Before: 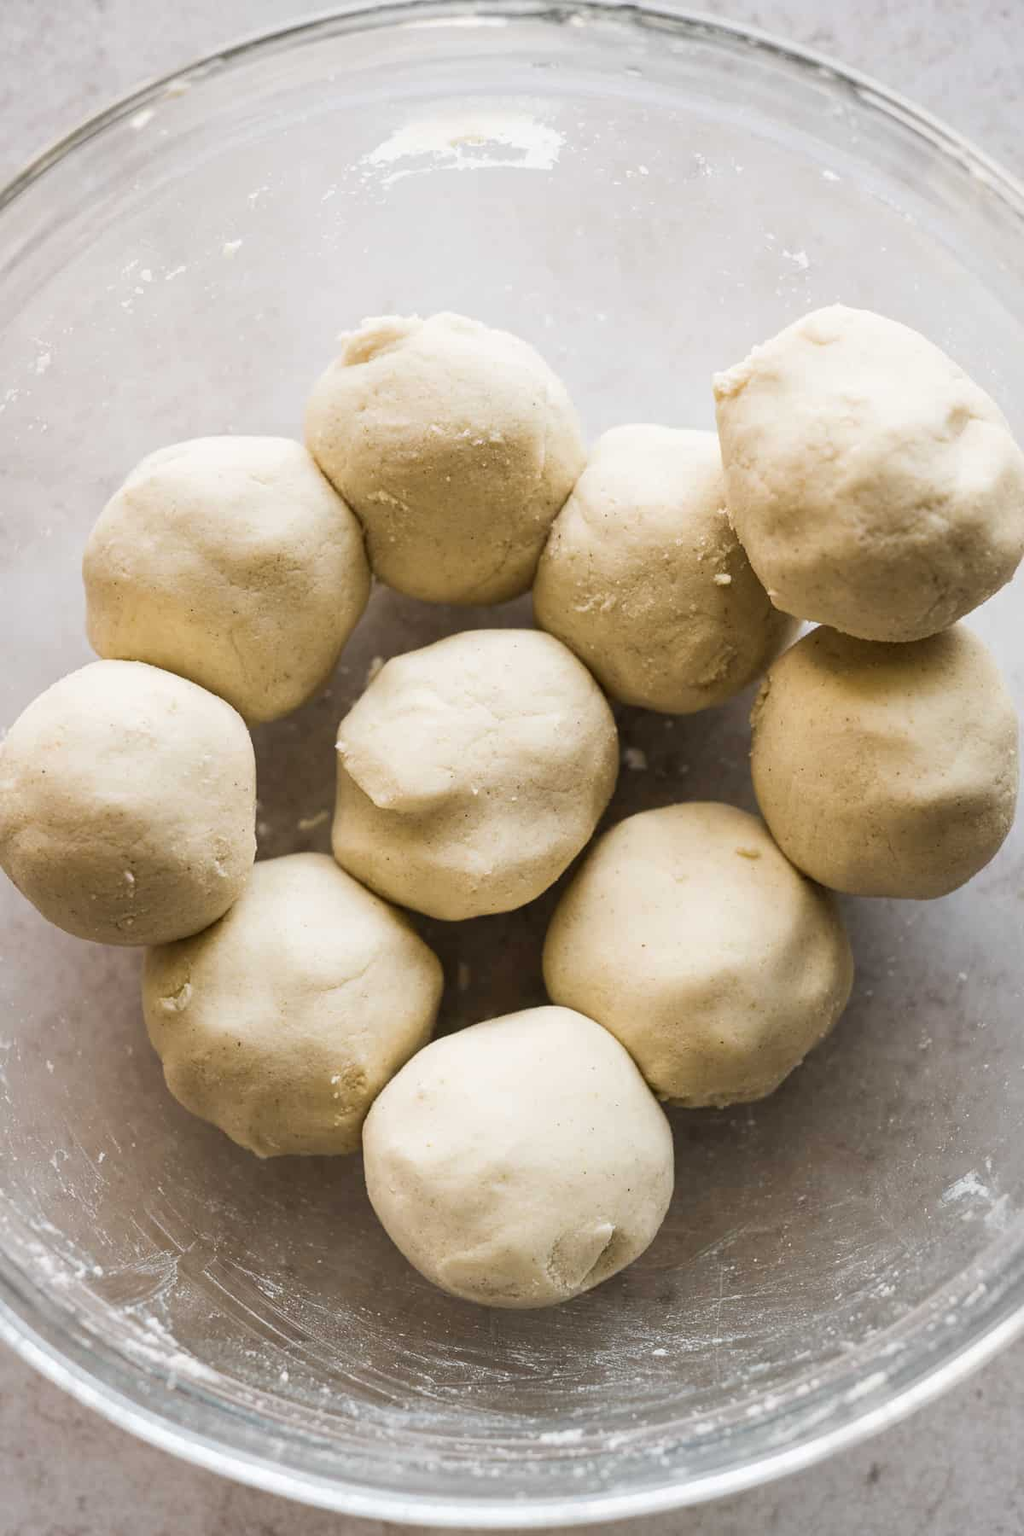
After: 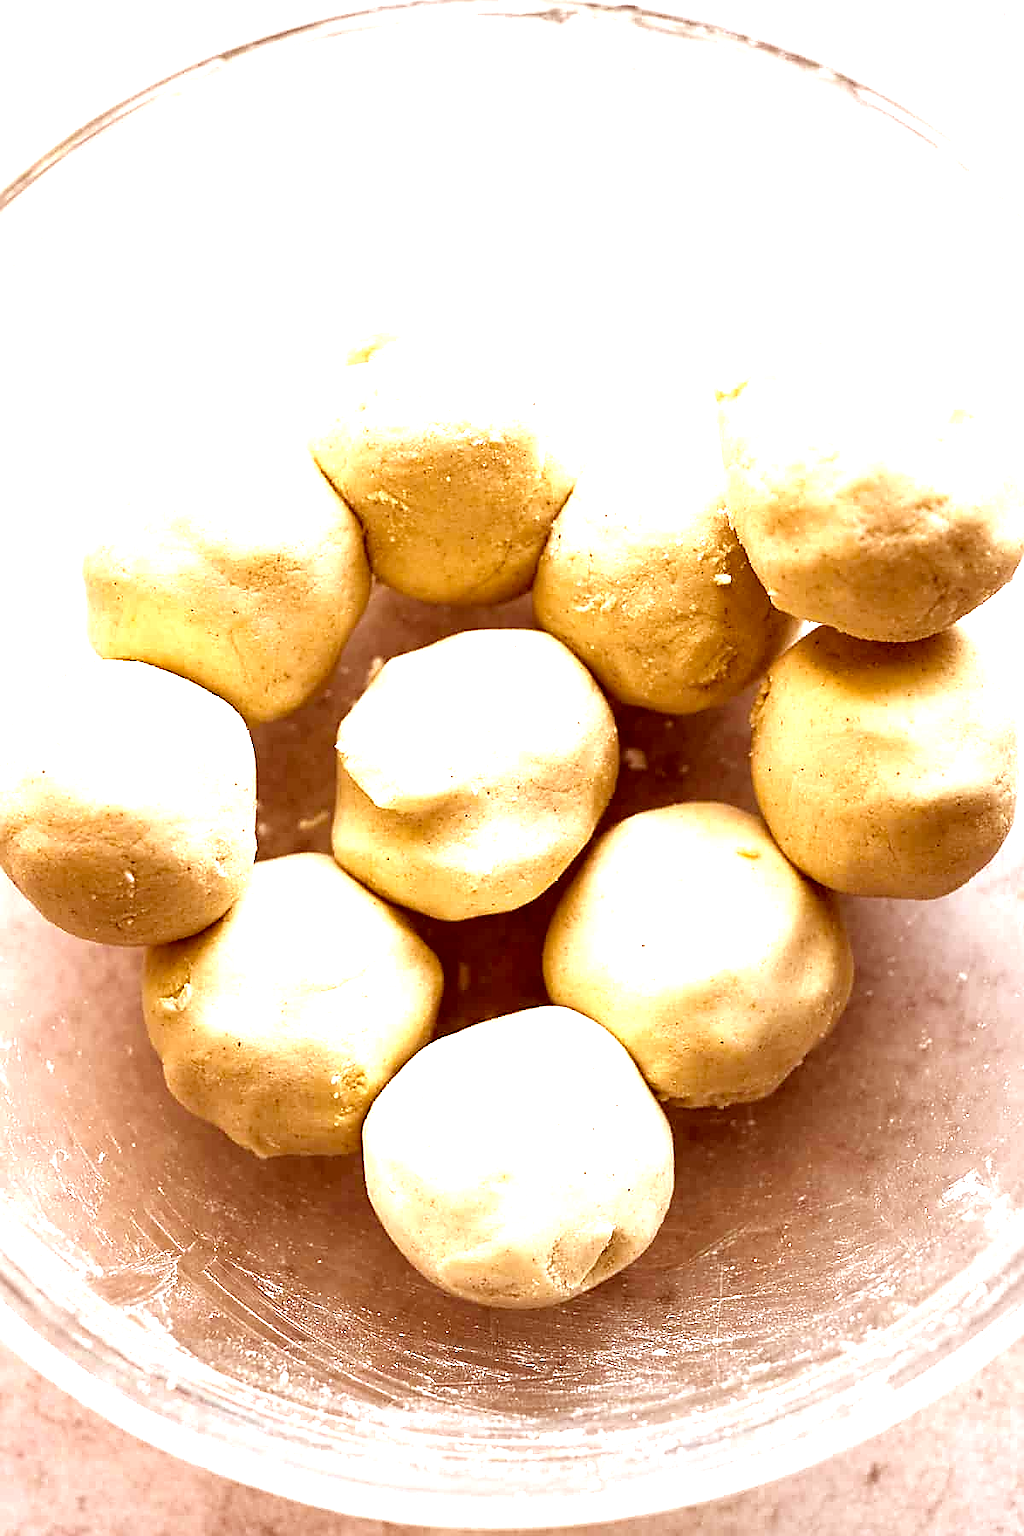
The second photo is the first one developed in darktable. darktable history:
exposure: black level correction 0.001, exposure 0.498 EV, compensate exposure bias true, compensate highlight preservation false
color correction: highlights a* 9.55, highlights b* 8.94, shadows a* 39.62, shadows b* 39.68, saturation 0.789
sharpen: radius 1.35, amount 1.244, threshold 0.706
color balance rgb: white fulcrum 0.98 EV, perceptual saturation grading › global saturation 25.642%, global vibrance 25.003%, contrast 19.631%
tone equalizer: -8 EV -0.414 EV, -7 EV -0.379 EV, -6 EV -0.324 EV, -5 EV -0.237 EV, -3 EV 0.203 EV, -2 EV 0.314 EV, -1 EV 0.368 EV, +0 EV 0.431 EV, mask exposure compensation -0.496 EV
